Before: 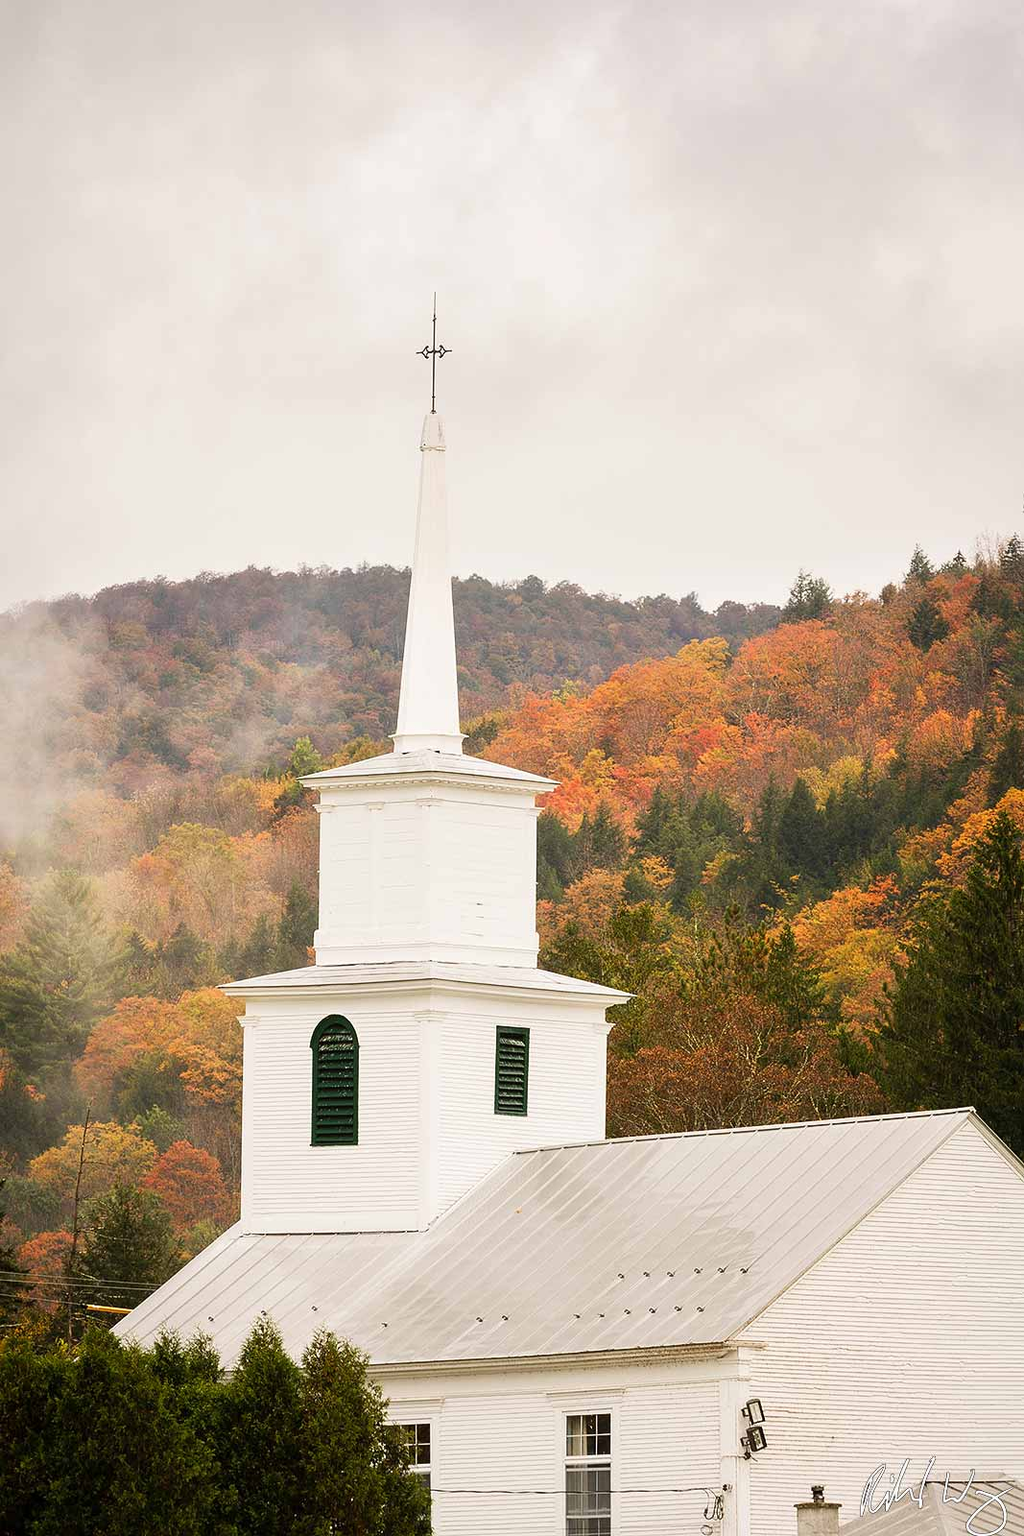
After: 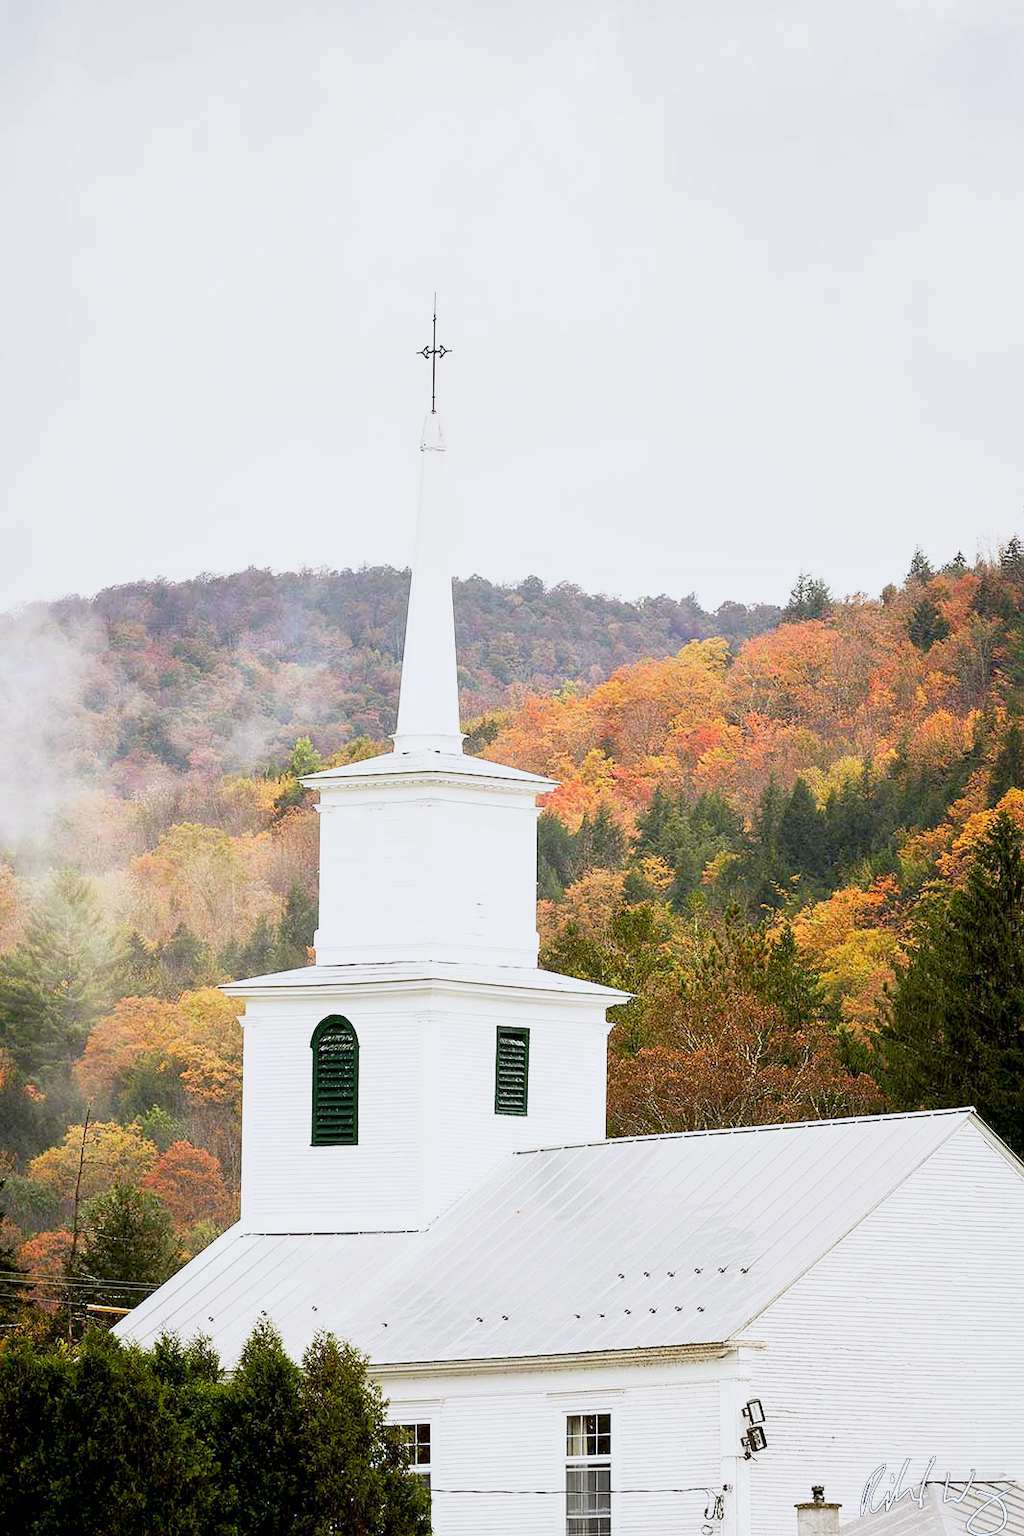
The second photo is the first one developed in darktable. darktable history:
white balance: red 0.931, blue 1.11
exposure: black level correction 0.007, compensate highlight preservation false
base curve: curves: ch0 [(0, 0) (0.088, 0.125) (0.176, 0.251) (0.354, 0.501) (0.613, 0.749) (1, 0.877)], preserve colors none
